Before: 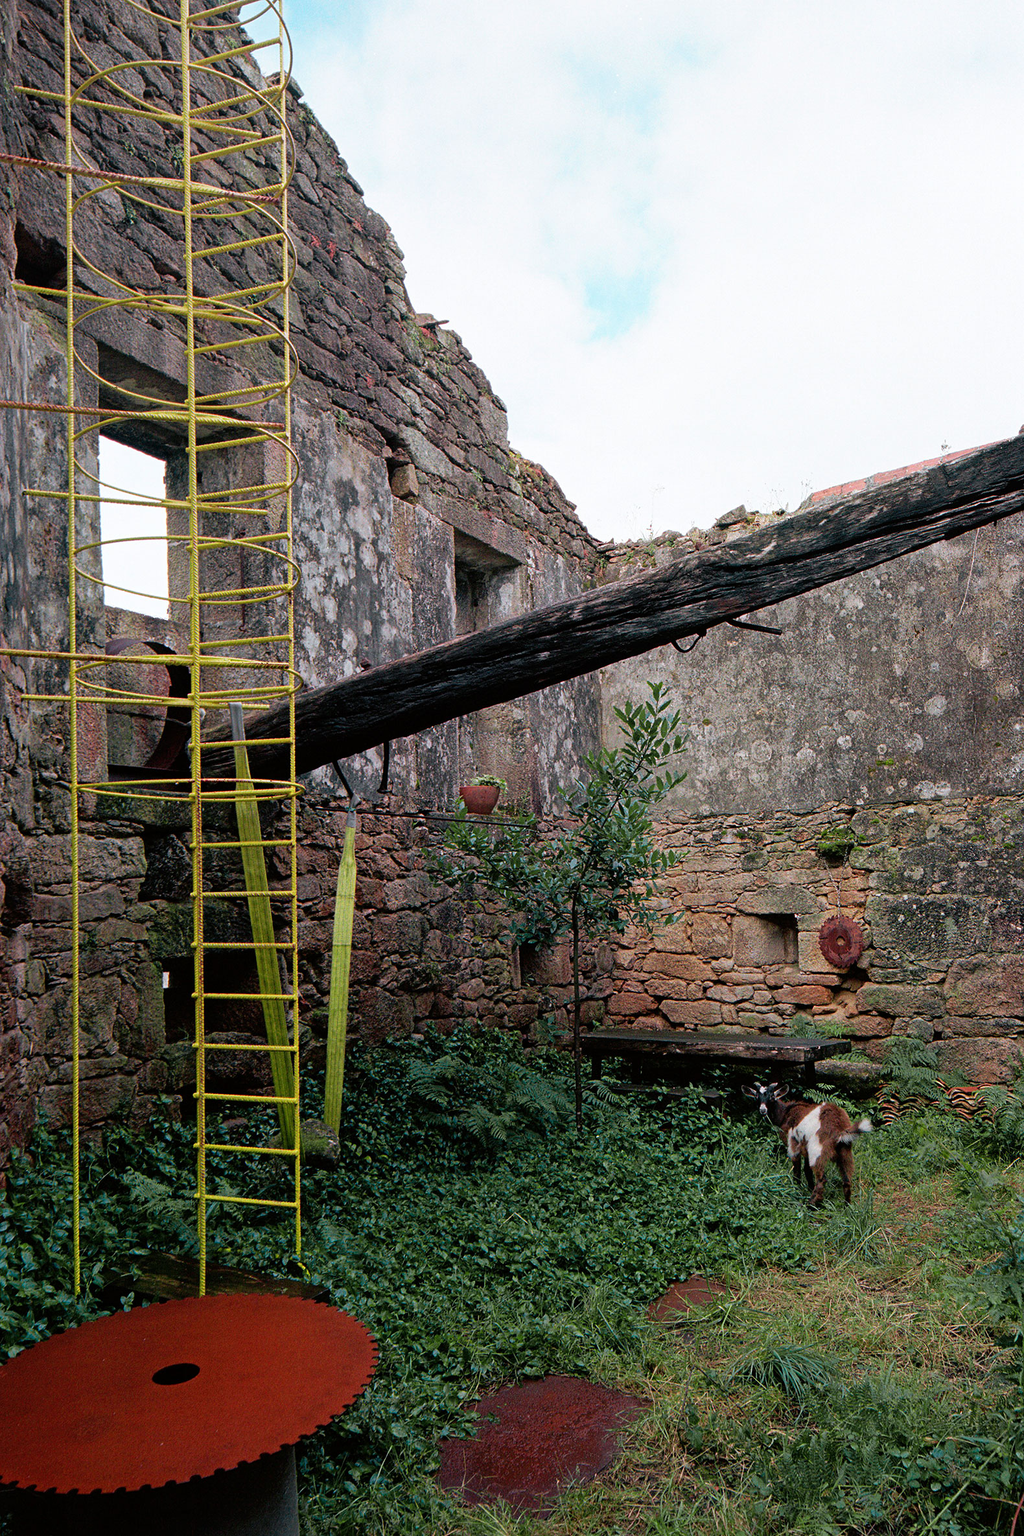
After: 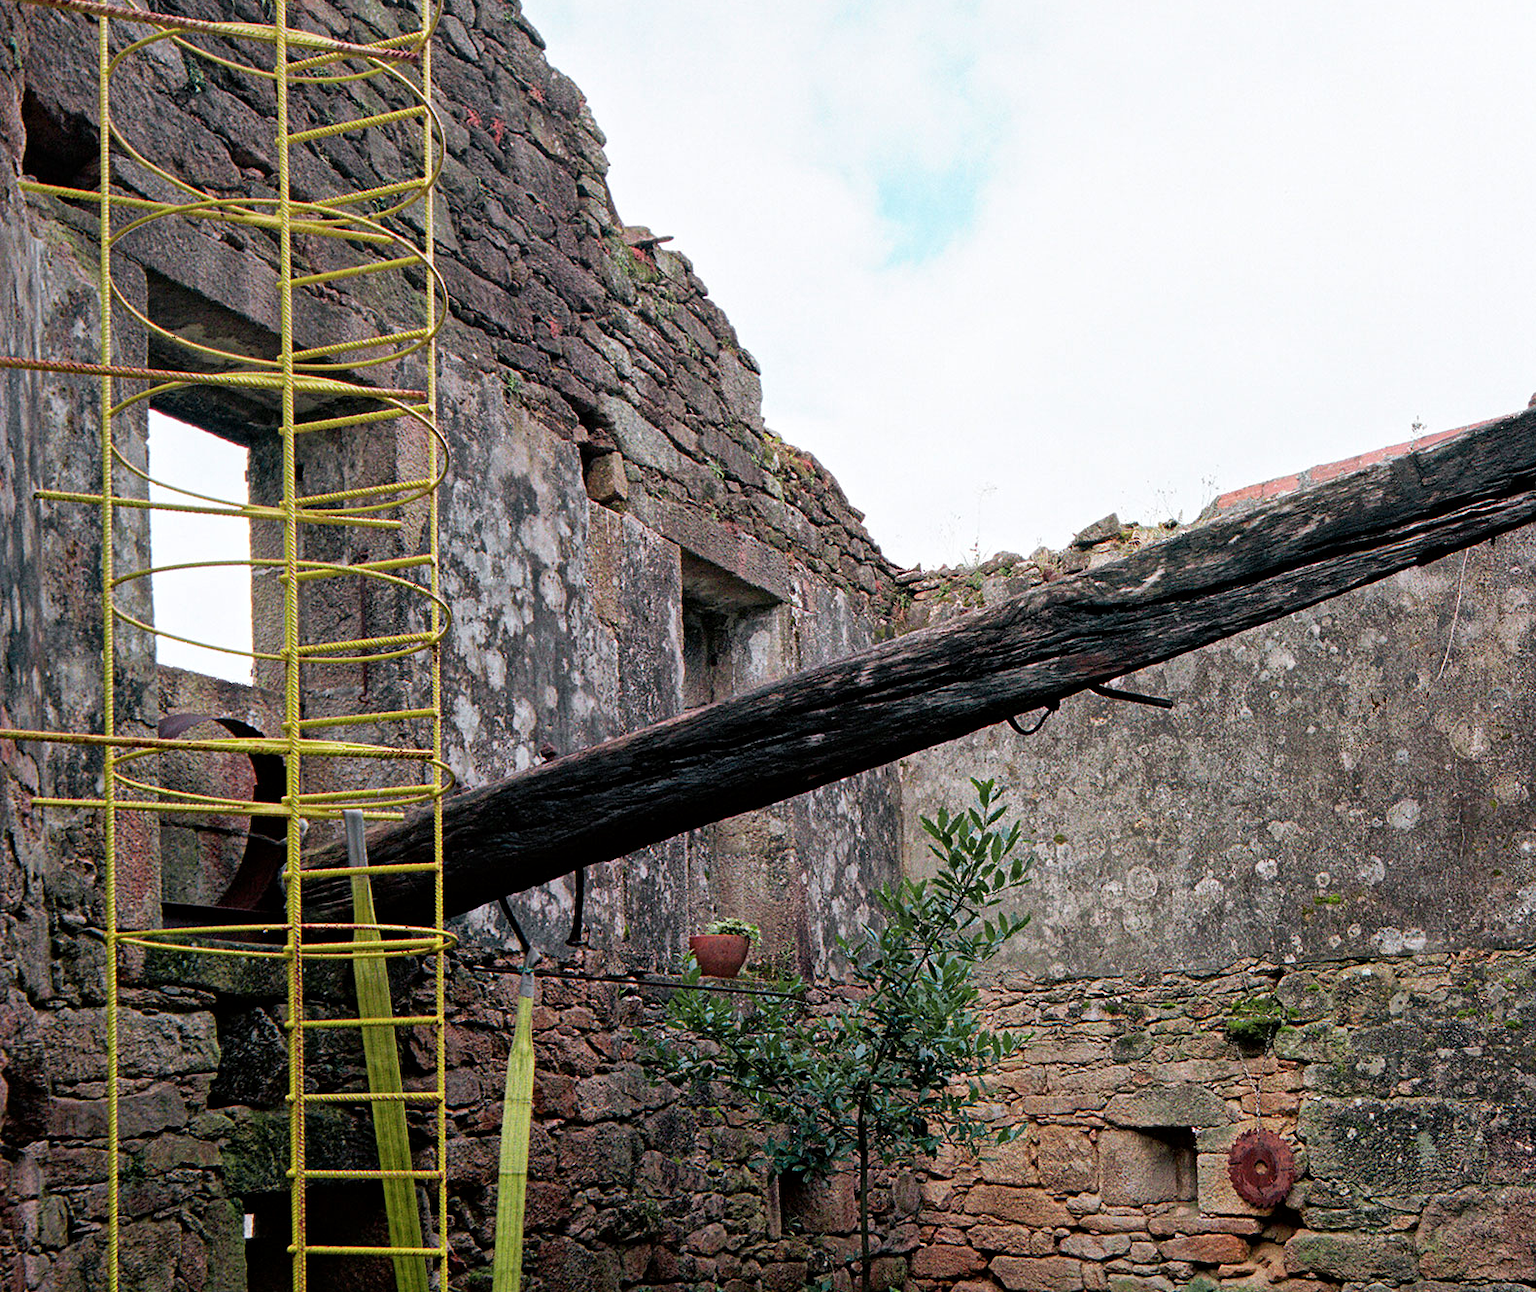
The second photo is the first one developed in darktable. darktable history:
crop and rotate: top 10.605%, bottom 33.274%
local contrast: mode bilateral grid, contrast 28, coarseness 16, detail 115%, midtone range 0.2
